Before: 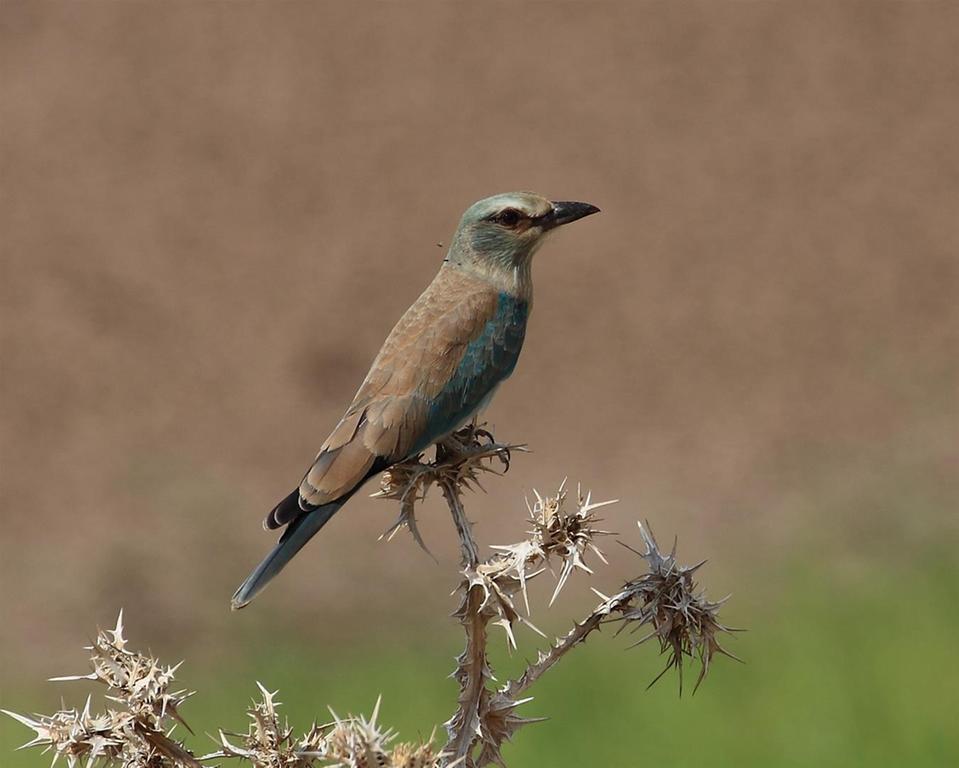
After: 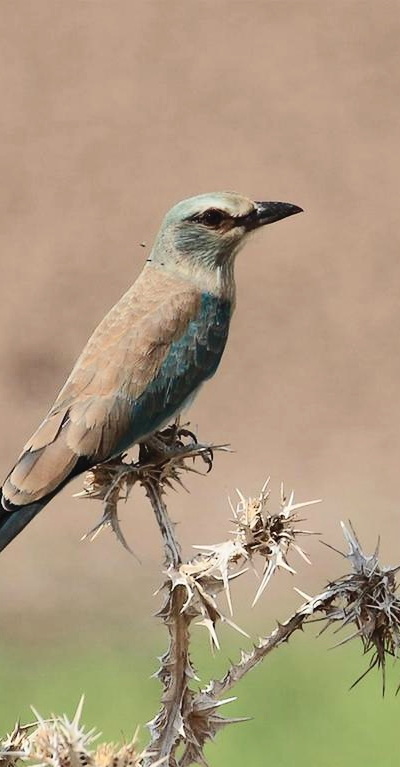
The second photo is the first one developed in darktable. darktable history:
crop: left 31.068%, right 27.143%
tone curve: curves: ch0 [(0, 0.026) (0.146, 0.158) (0.272, 0.34) (0.453, 0.627) (0.687, 0.829) (1, 1)], color space Lab, independent channels, preserve colors none
